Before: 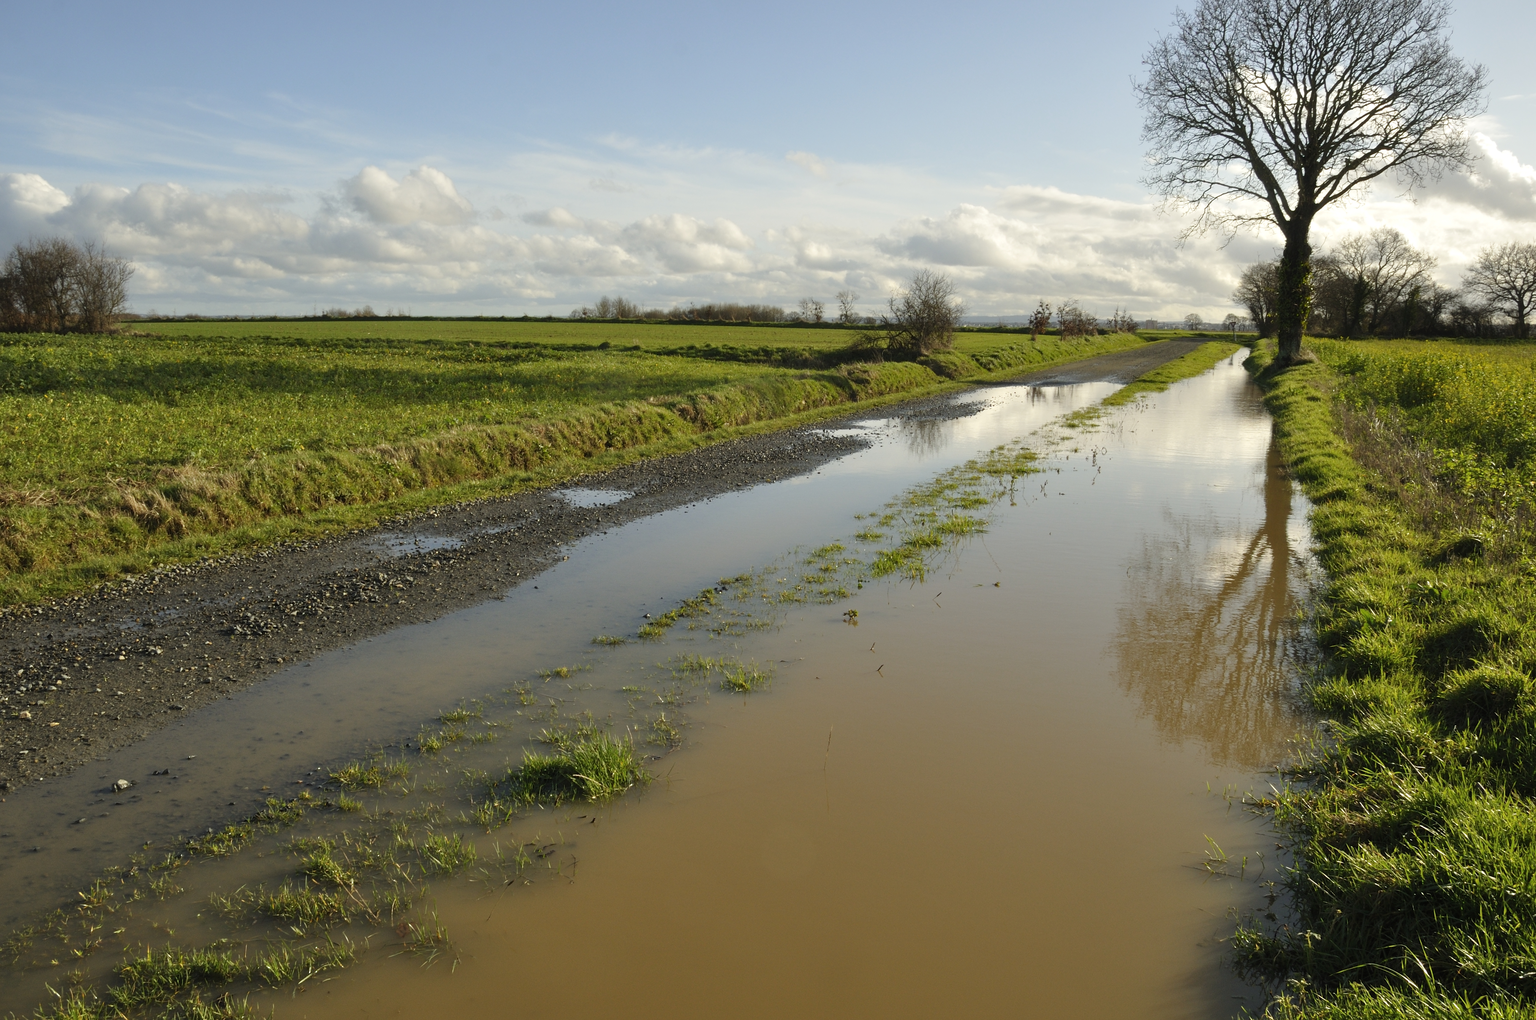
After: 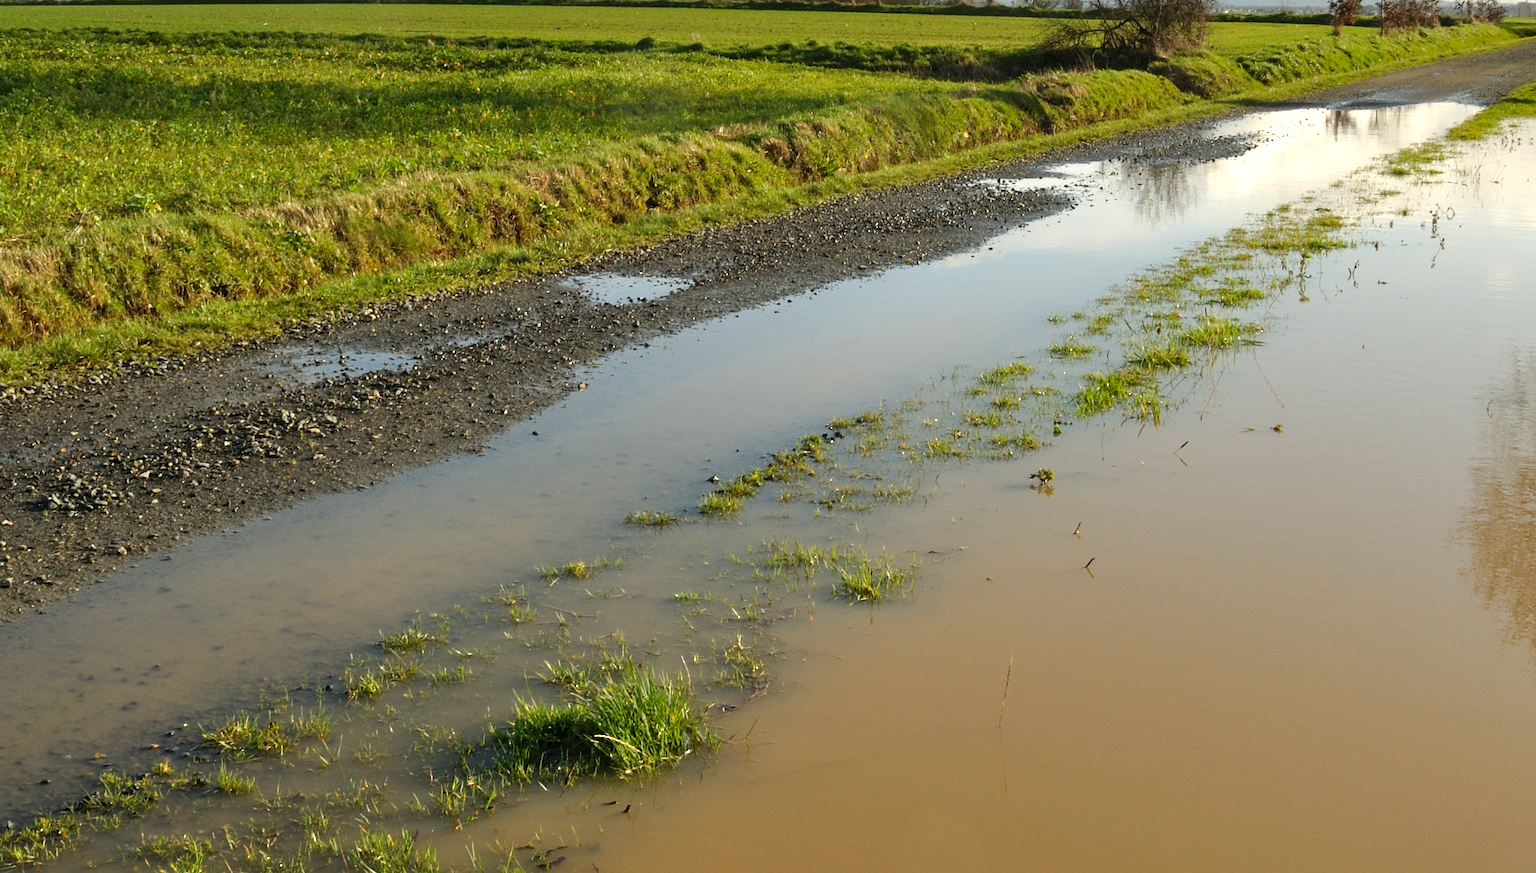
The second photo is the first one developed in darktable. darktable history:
exposure: black level correction 0.001, exposure 0.5 EV, compensate exposure bias true, compensate highlight preservation false
crop: left 13.312%, top 31.28%, right 24.627%, bottom 15.582%
